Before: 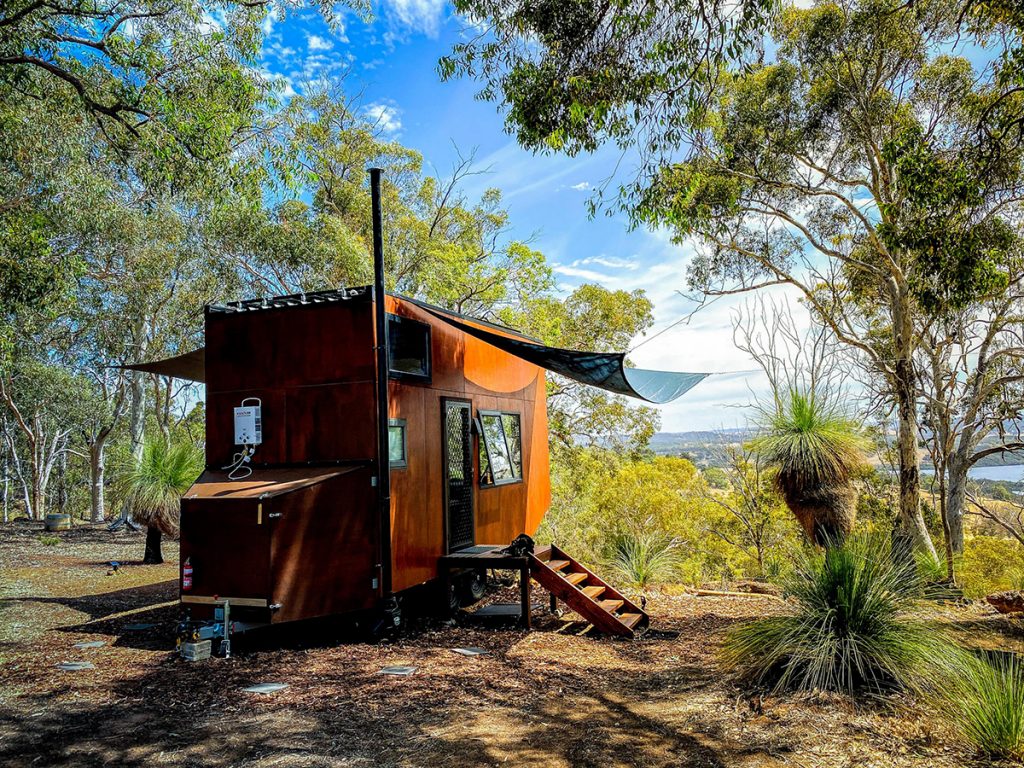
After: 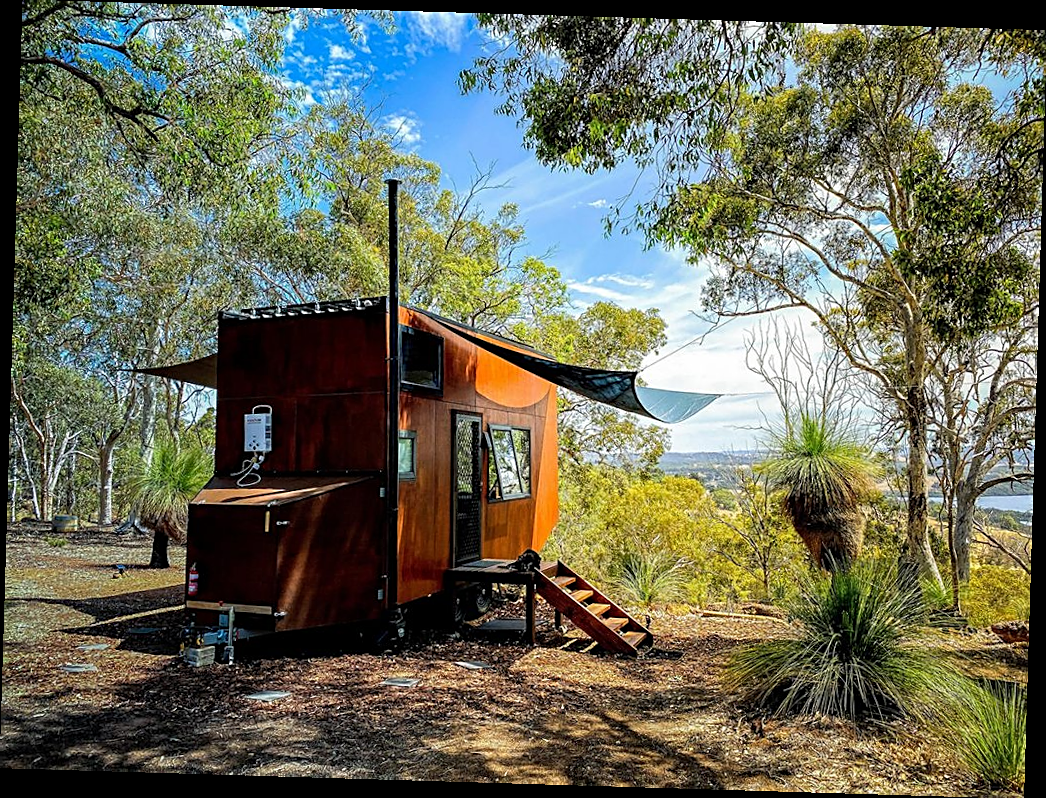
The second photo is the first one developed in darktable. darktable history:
rotate and perspective: rotation 1.72°, automatic cropping off
sharpen: on, module defaults
